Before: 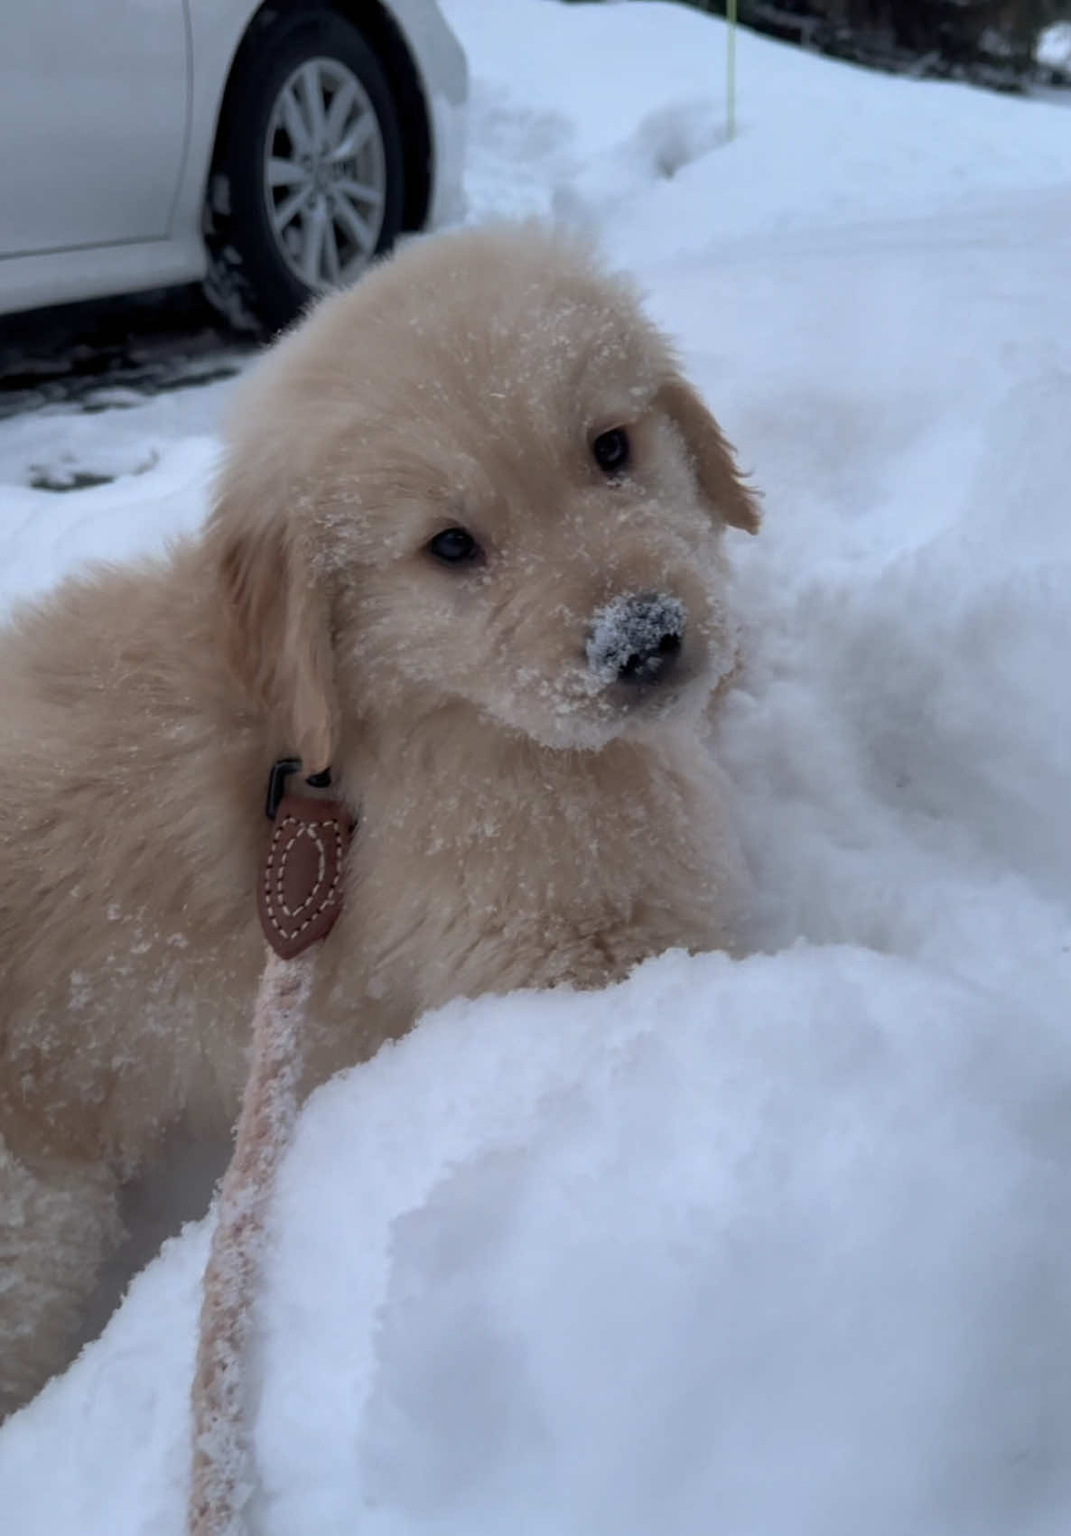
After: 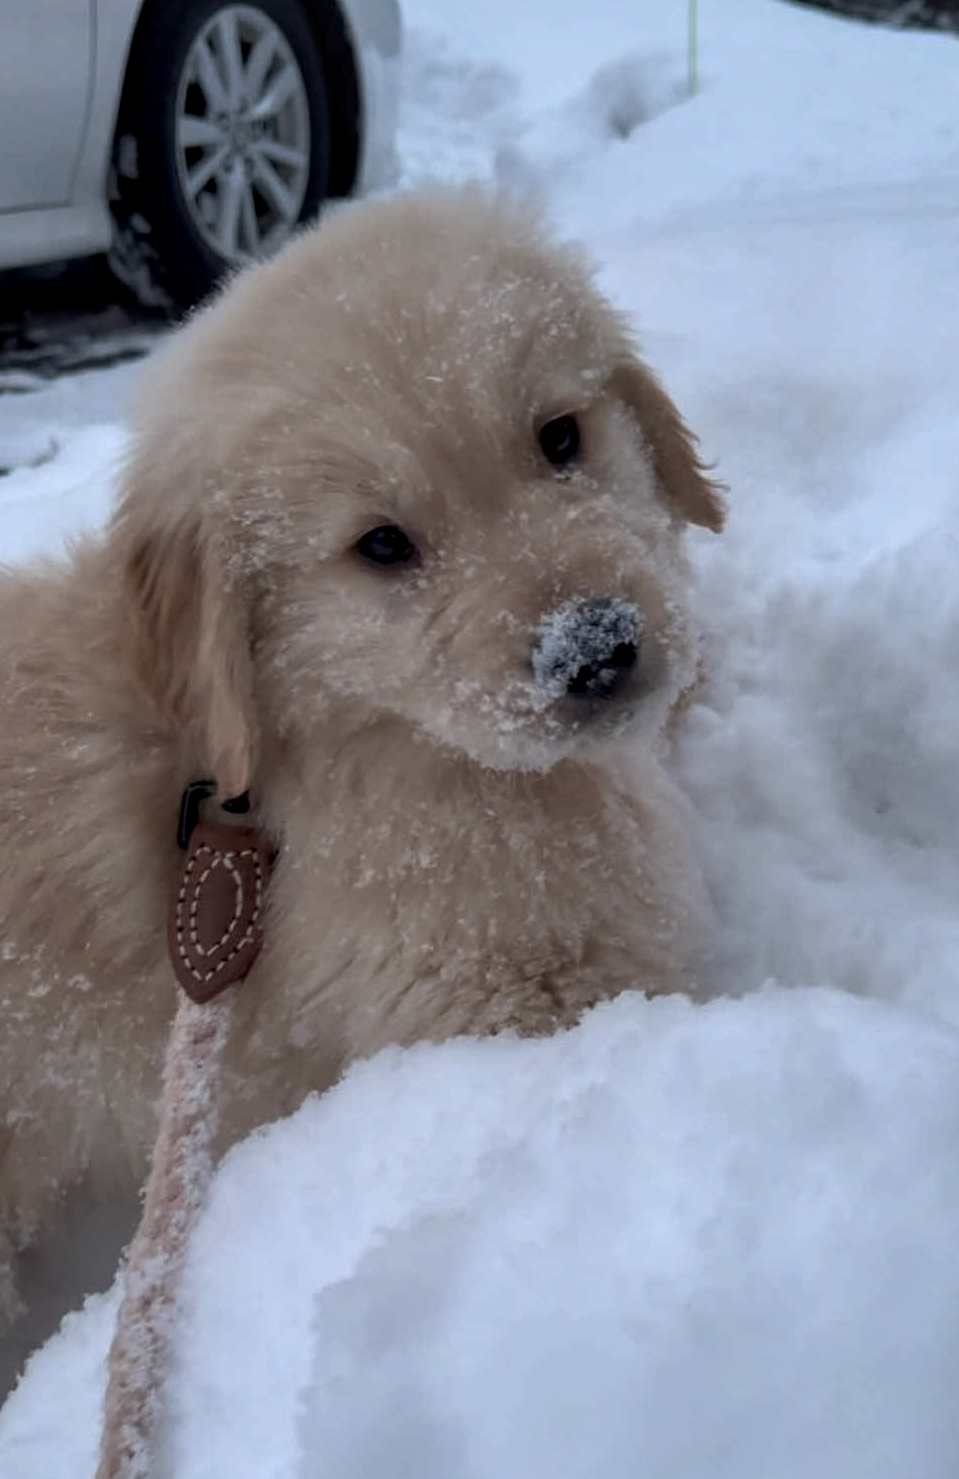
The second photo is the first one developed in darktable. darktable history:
local contrast: on, module defaults
exposure: exposure -0.01 EV, compensate highlight preservation false
crop: left 9.929%, top 3.475%, right 9.188%, bottom 9.529%
